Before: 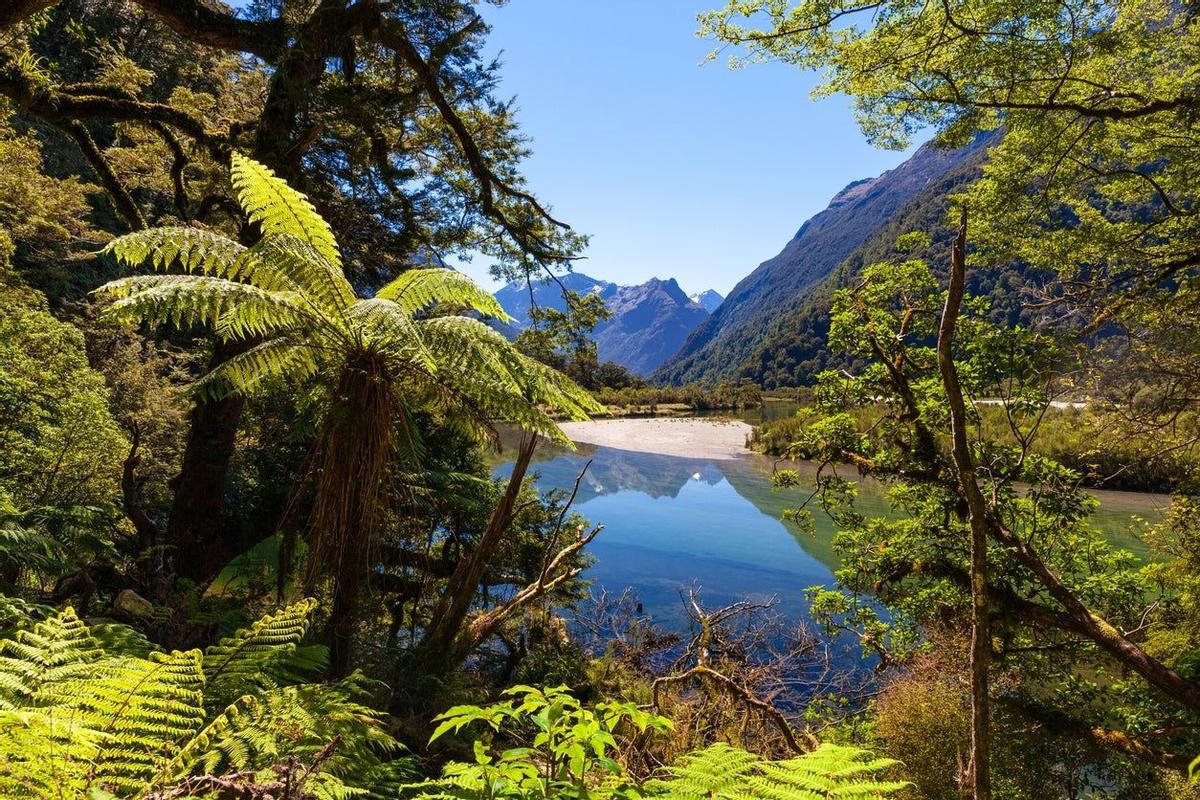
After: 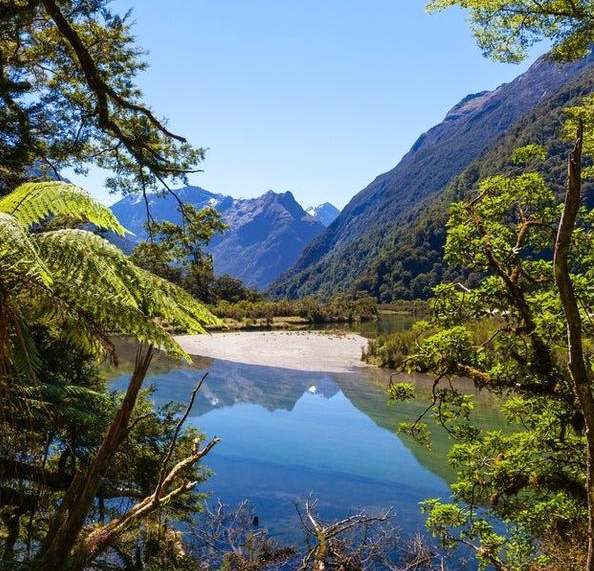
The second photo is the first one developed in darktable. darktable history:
crop: left 32.075%, top 10.976%, right 18.355%, bottom 17.596%
white balance: red 0.982, blue 1.018
